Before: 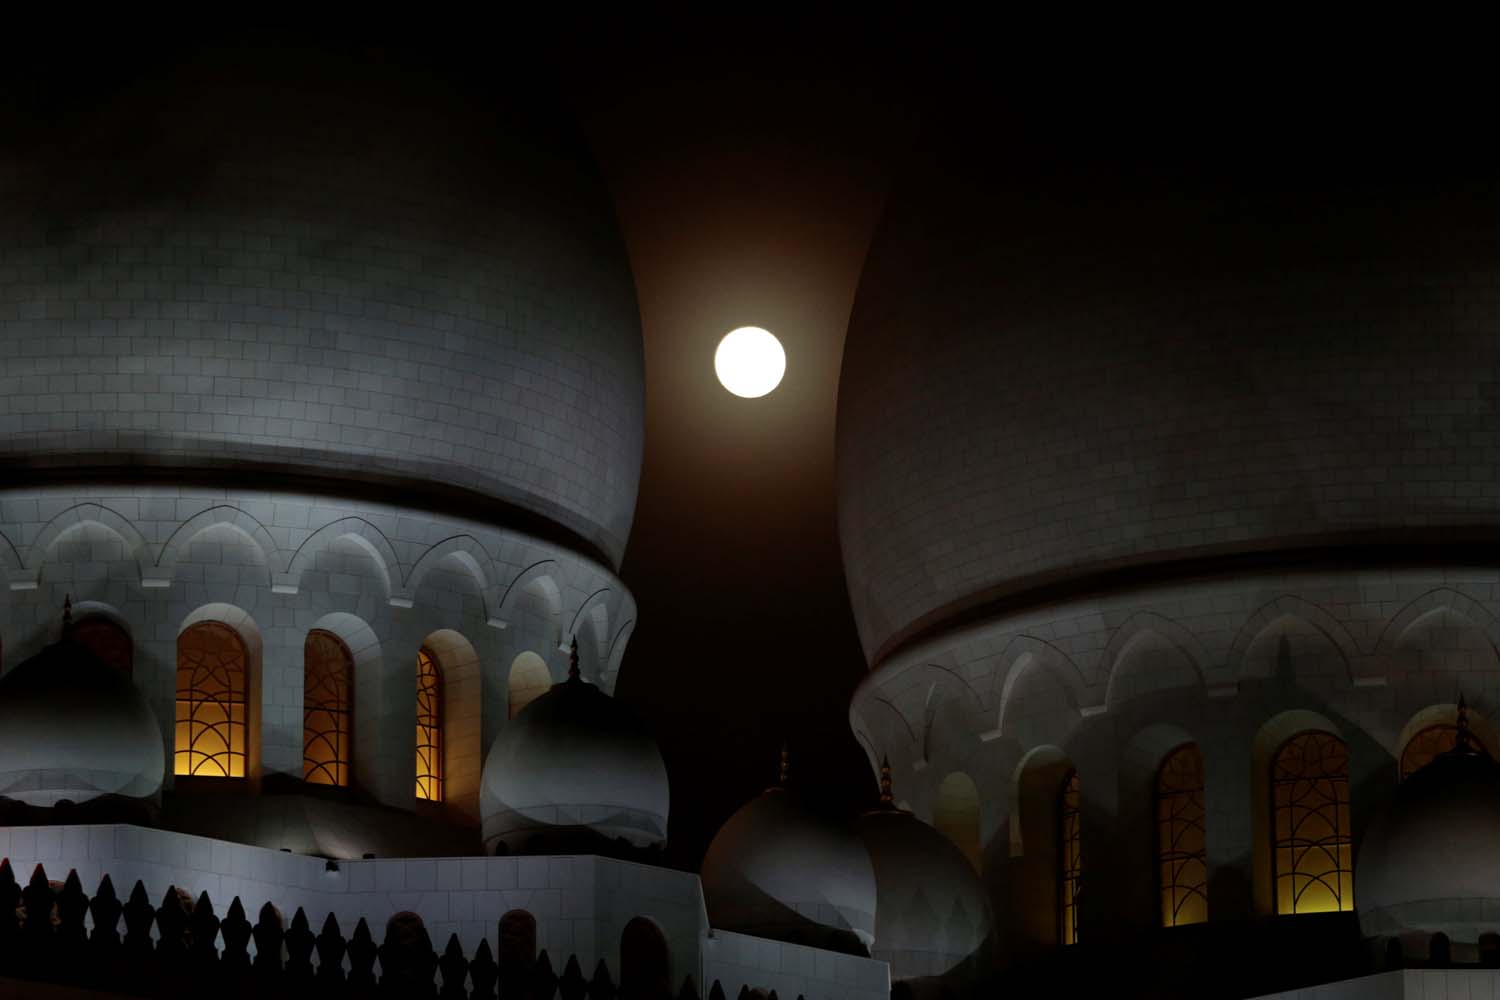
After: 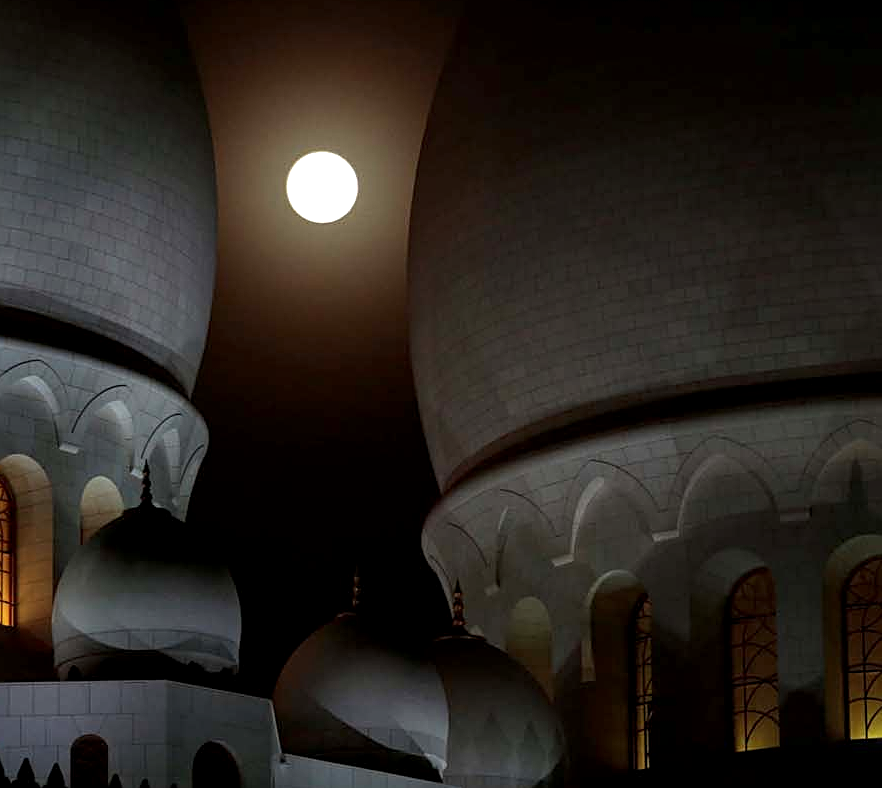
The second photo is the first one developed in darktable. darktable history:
crop and rotate: left 28.552%, top 17.596%, right 12.644%, bottom 3.568%
exposure: exposure 0.509 EV, compensate highlight preservation false
local contrast: on, module defaults
sharpen: on, module defaults
